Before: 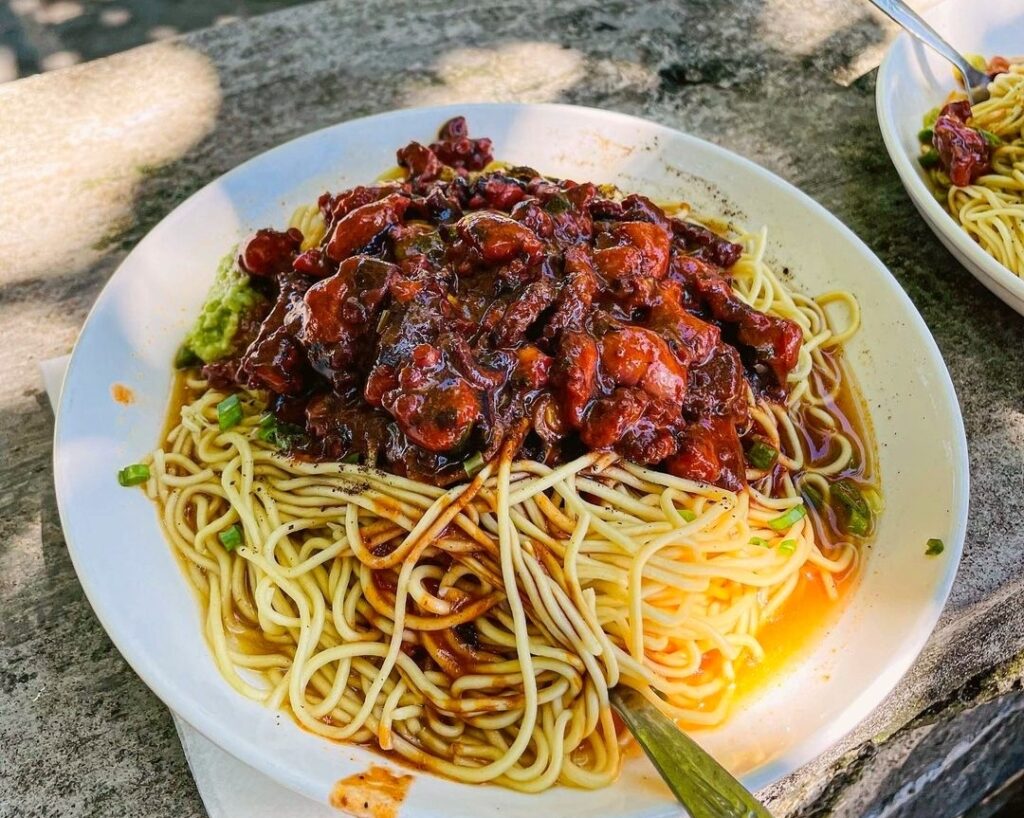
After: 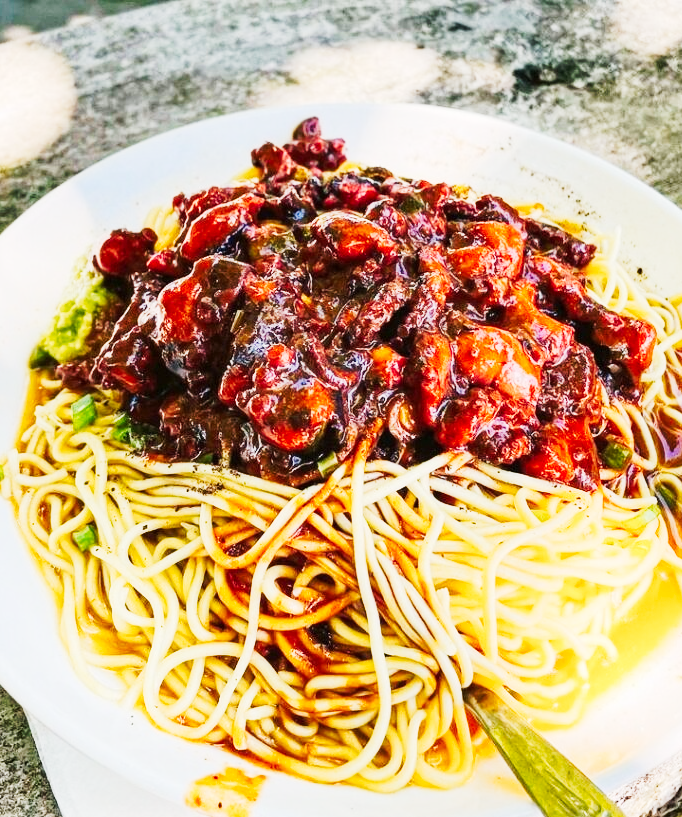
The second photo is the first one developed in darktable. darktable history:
crop and rotate: left 14.304%, right 19.005%
tone curve: curves: ch0 [(0, 0) (0.003, 0.004) (0.011, 0.015) (0.025, 0.034) (0.044, 0.061) (0.069, 0.095) (0.1, 0.137) (0.136, 0.186) (0.177, 0.243) (0.224, 0.307) (0.277, 0.416) (0.335, 0.533) (0.399, 0.641) (0.468, 0.748) (0.543, 0.829) (0.623, 0.886) (0.709, 0.924) (0.801, 0.951) (0.898, 0.975) (1, 1)], preserve colors none
